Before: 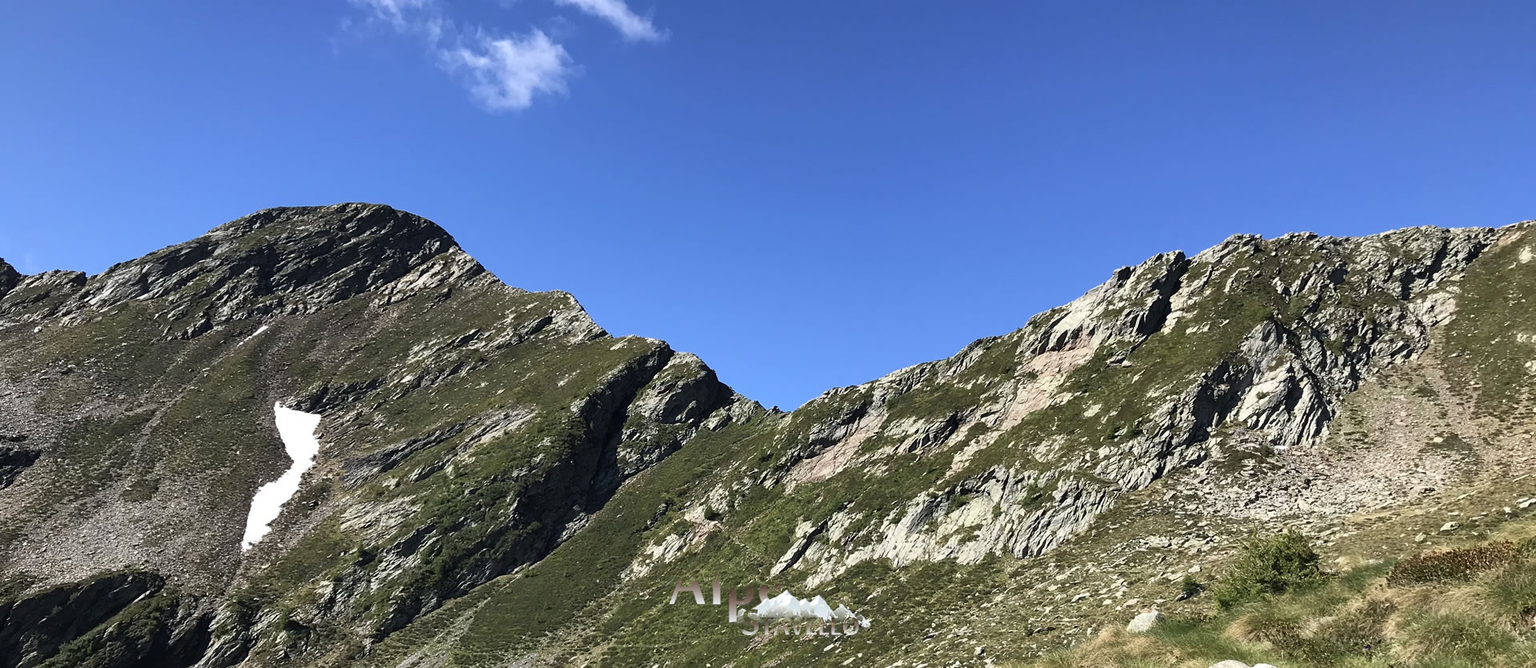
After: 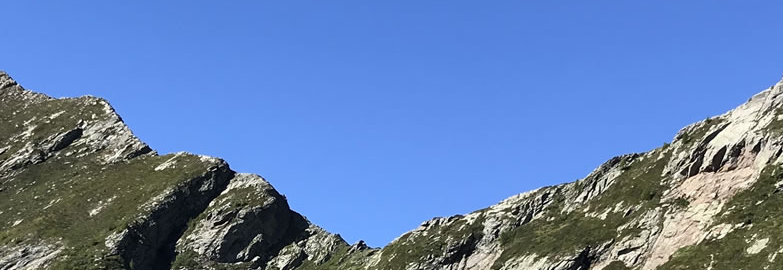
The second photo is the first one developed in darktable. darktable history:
crop: left 31.698%, top 31.978%, right 27.498%, bottom 35.644%
